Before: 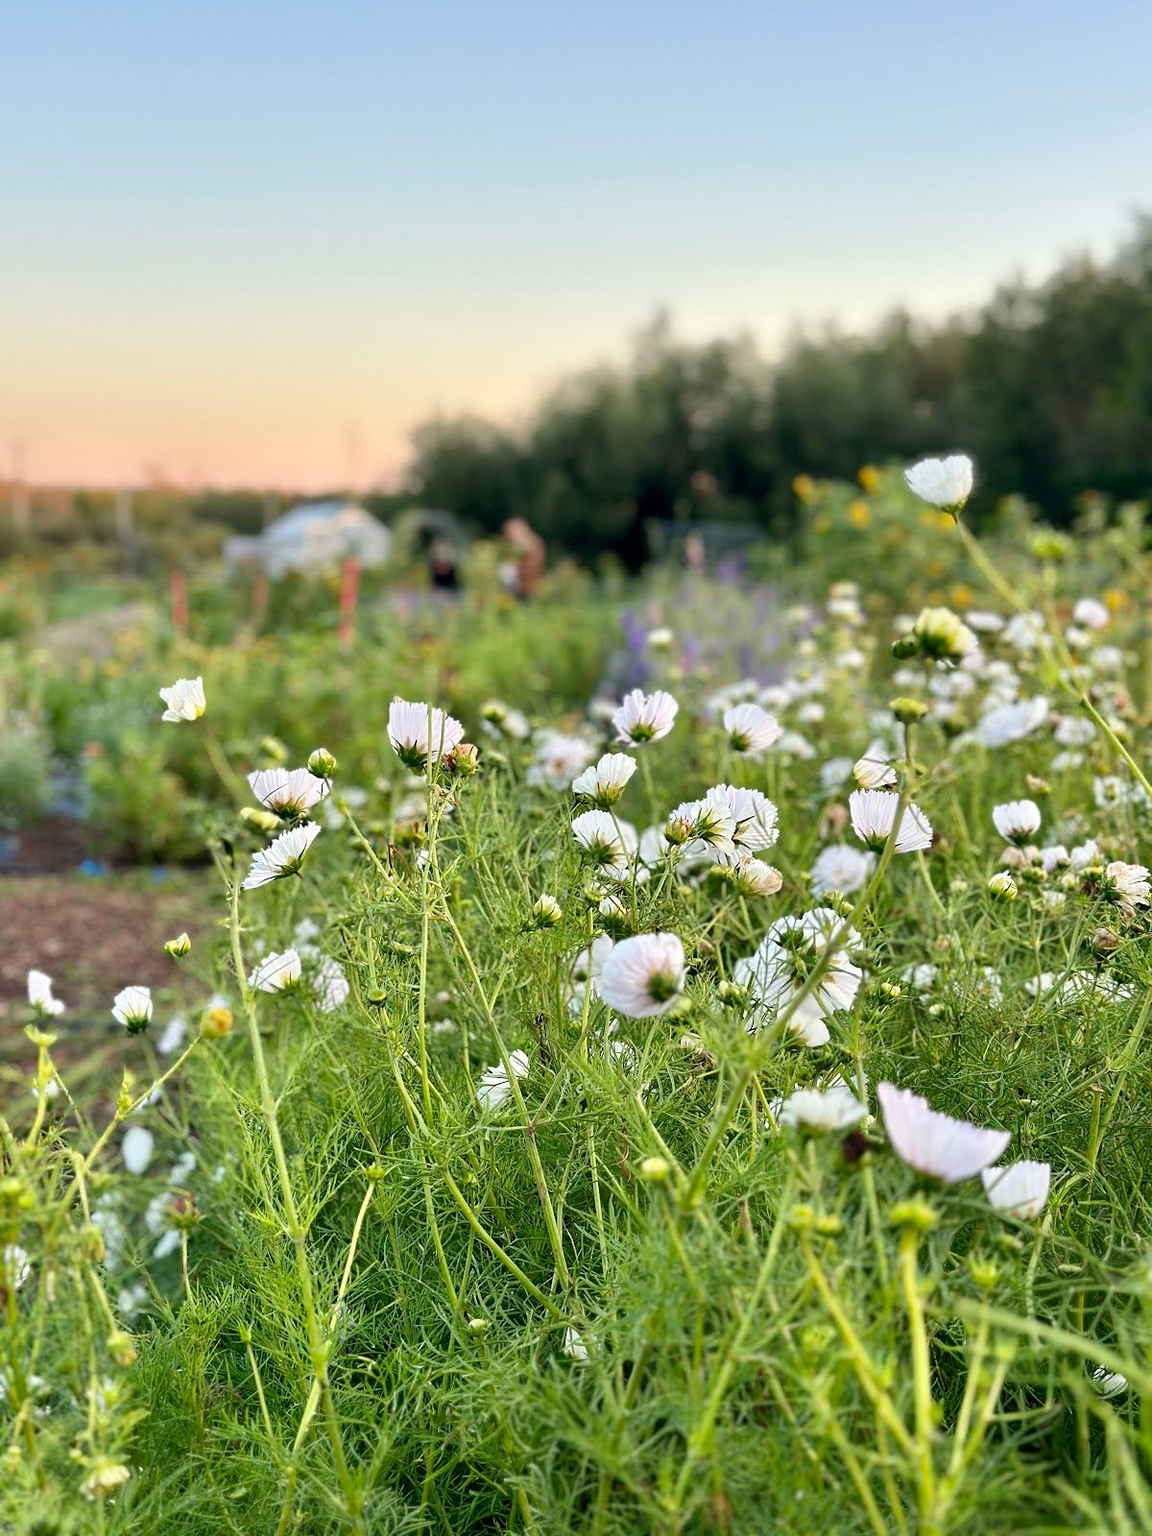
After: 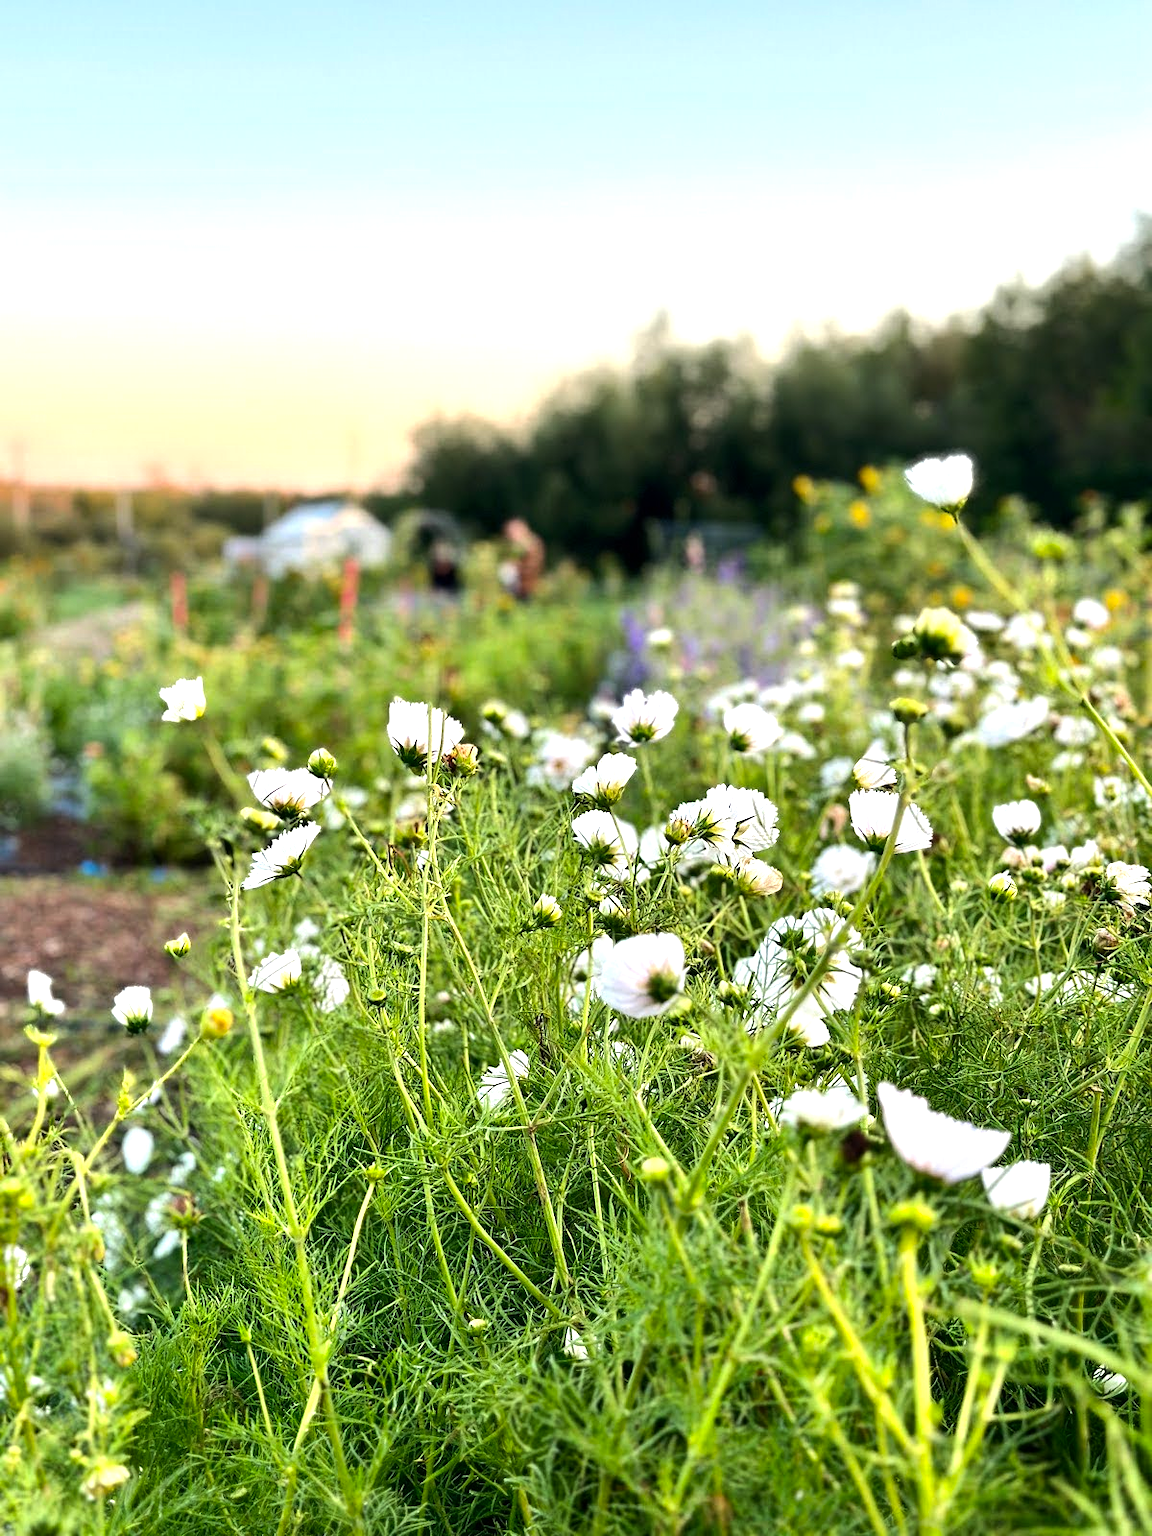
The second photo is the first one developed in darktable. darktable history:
contrast brightness saturation: saturation 0.13
tone equalizer: -8 EV -0.75 EV, -7 EV -0.7 EV, -6 EV -0.6 EV, -5 EV -0.4 EV, -3 EV 0.4 EV, -2 EV 0.6 EV, -1 EV 0.7 EV, +0 EV 0.75 EV, edges refinement/feathering 500, mask exposure compensation -1.57 EV, preserve details no
